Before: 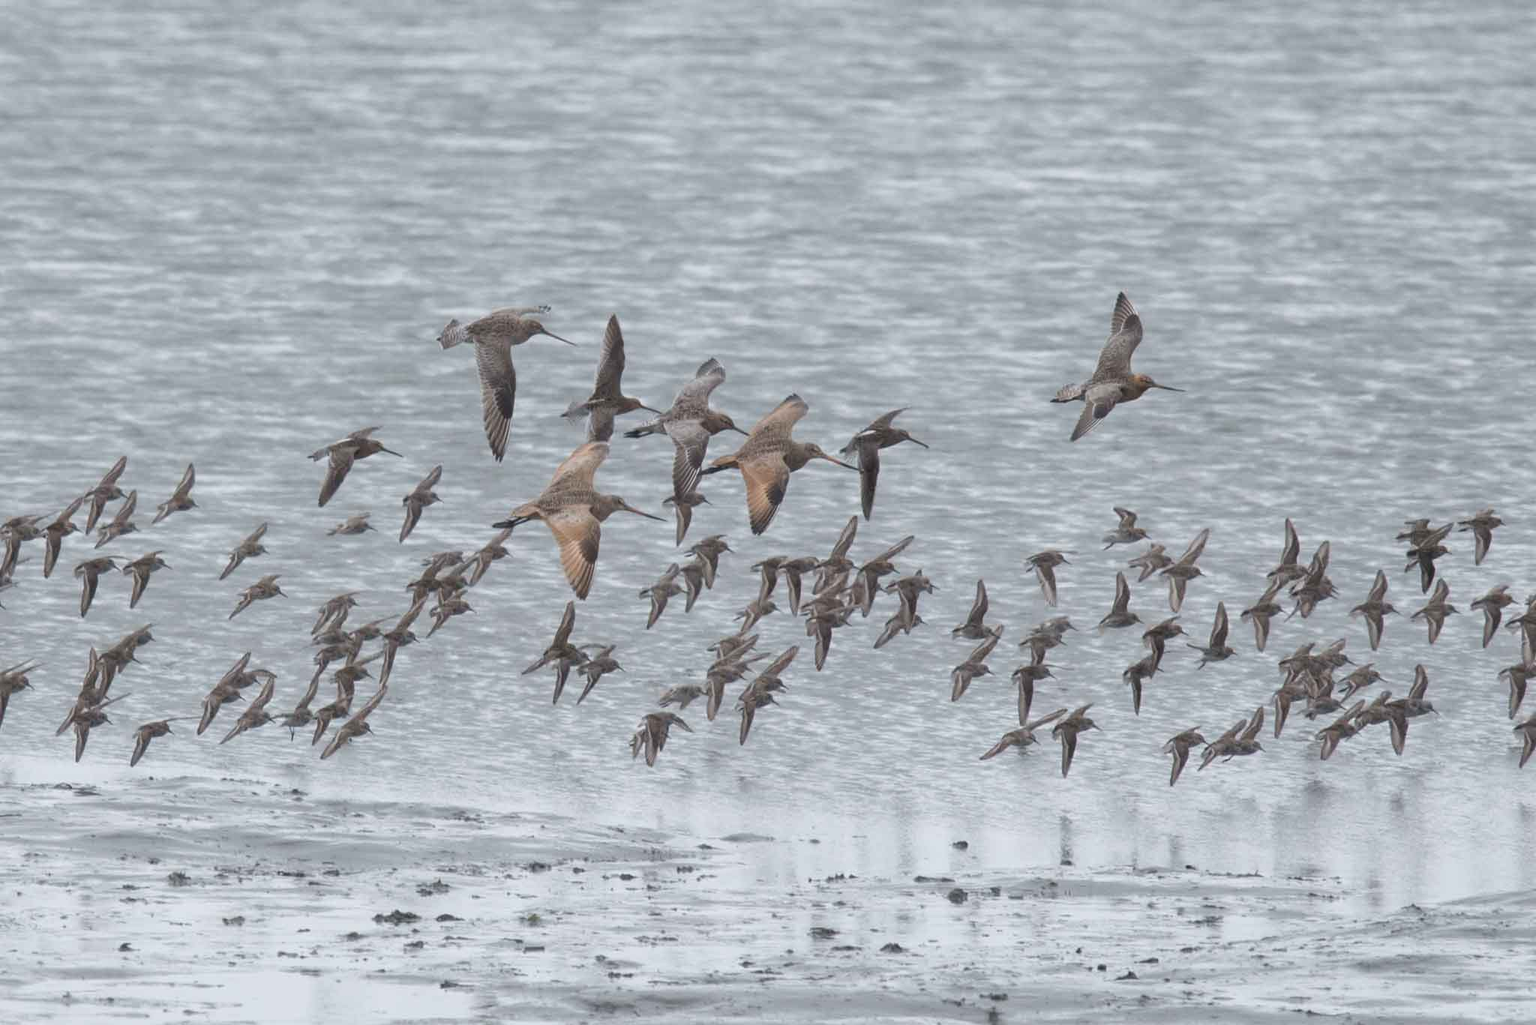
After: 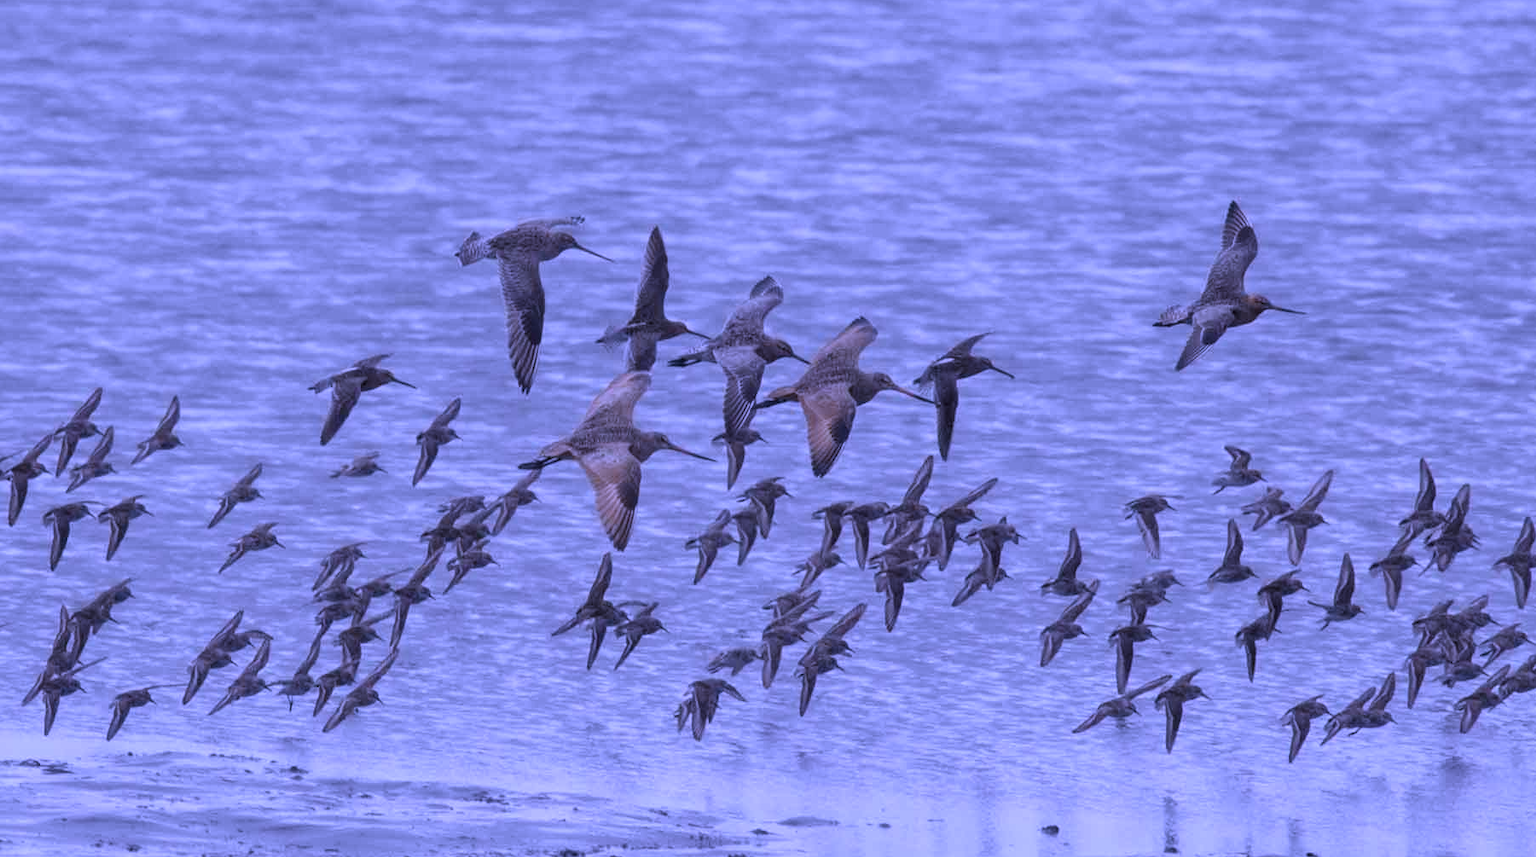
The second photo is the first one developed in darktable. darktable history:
white balance: red 0.98, blue 1.61
local contrast: detail 130%
exposure: black level correction 0, exposure -0.721 EV, compensate highlight preservation false
crop and rotate: left 2.425%, top 11.305%, right 9.6%, bottom 15.08%
